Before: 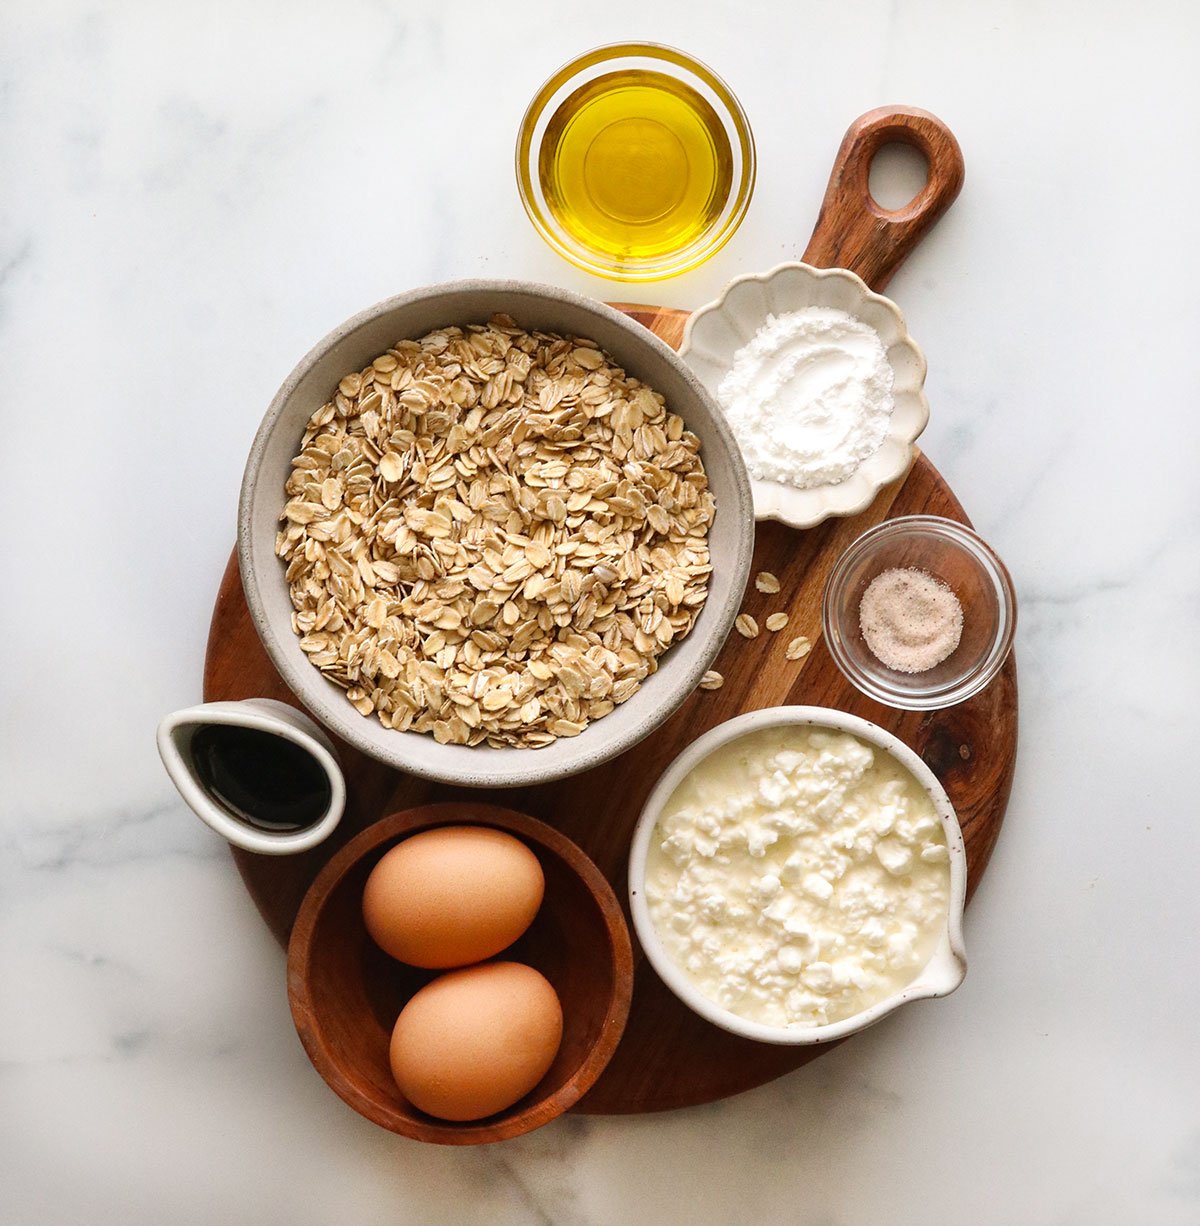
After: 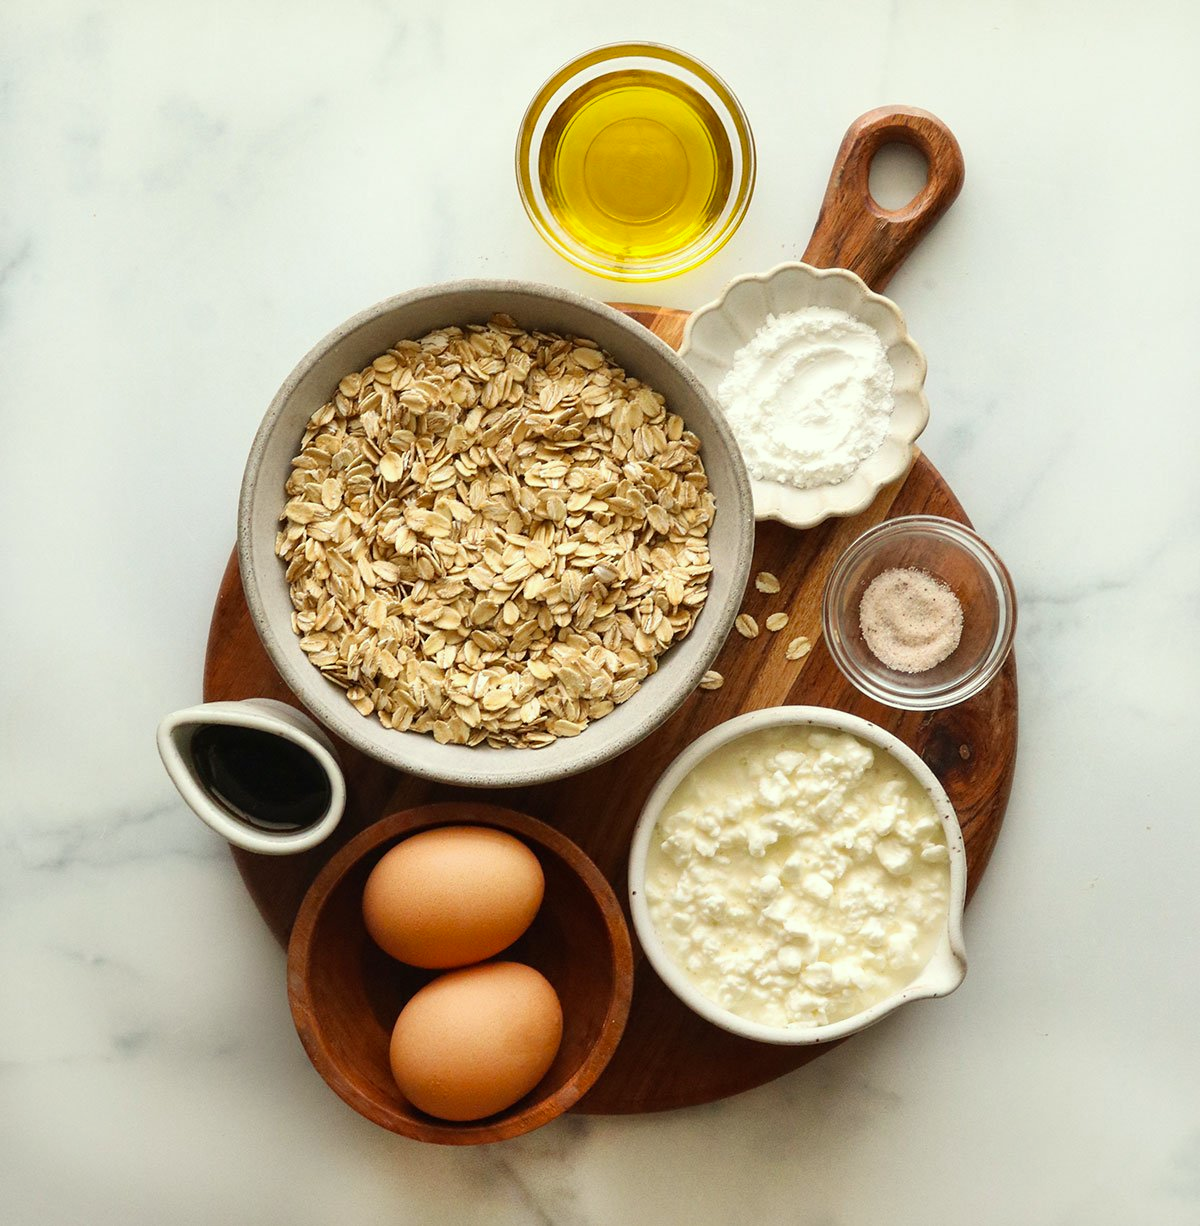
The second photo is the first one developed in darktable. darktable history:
color correction: highlights a* -4.28, highlights b* 6.53
